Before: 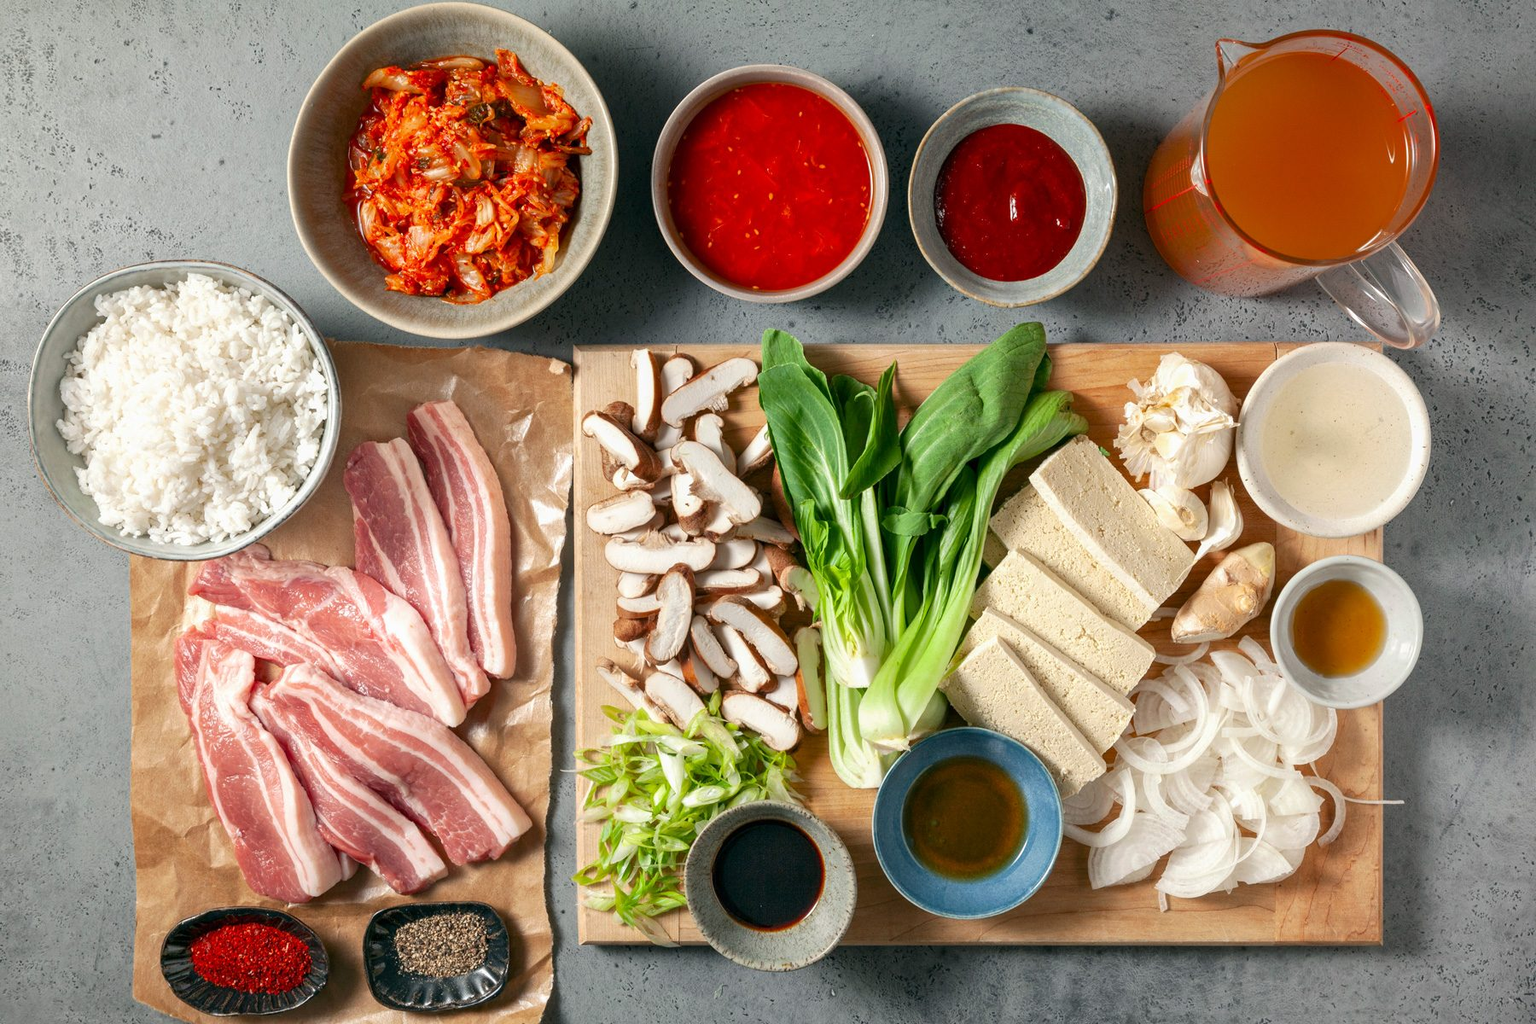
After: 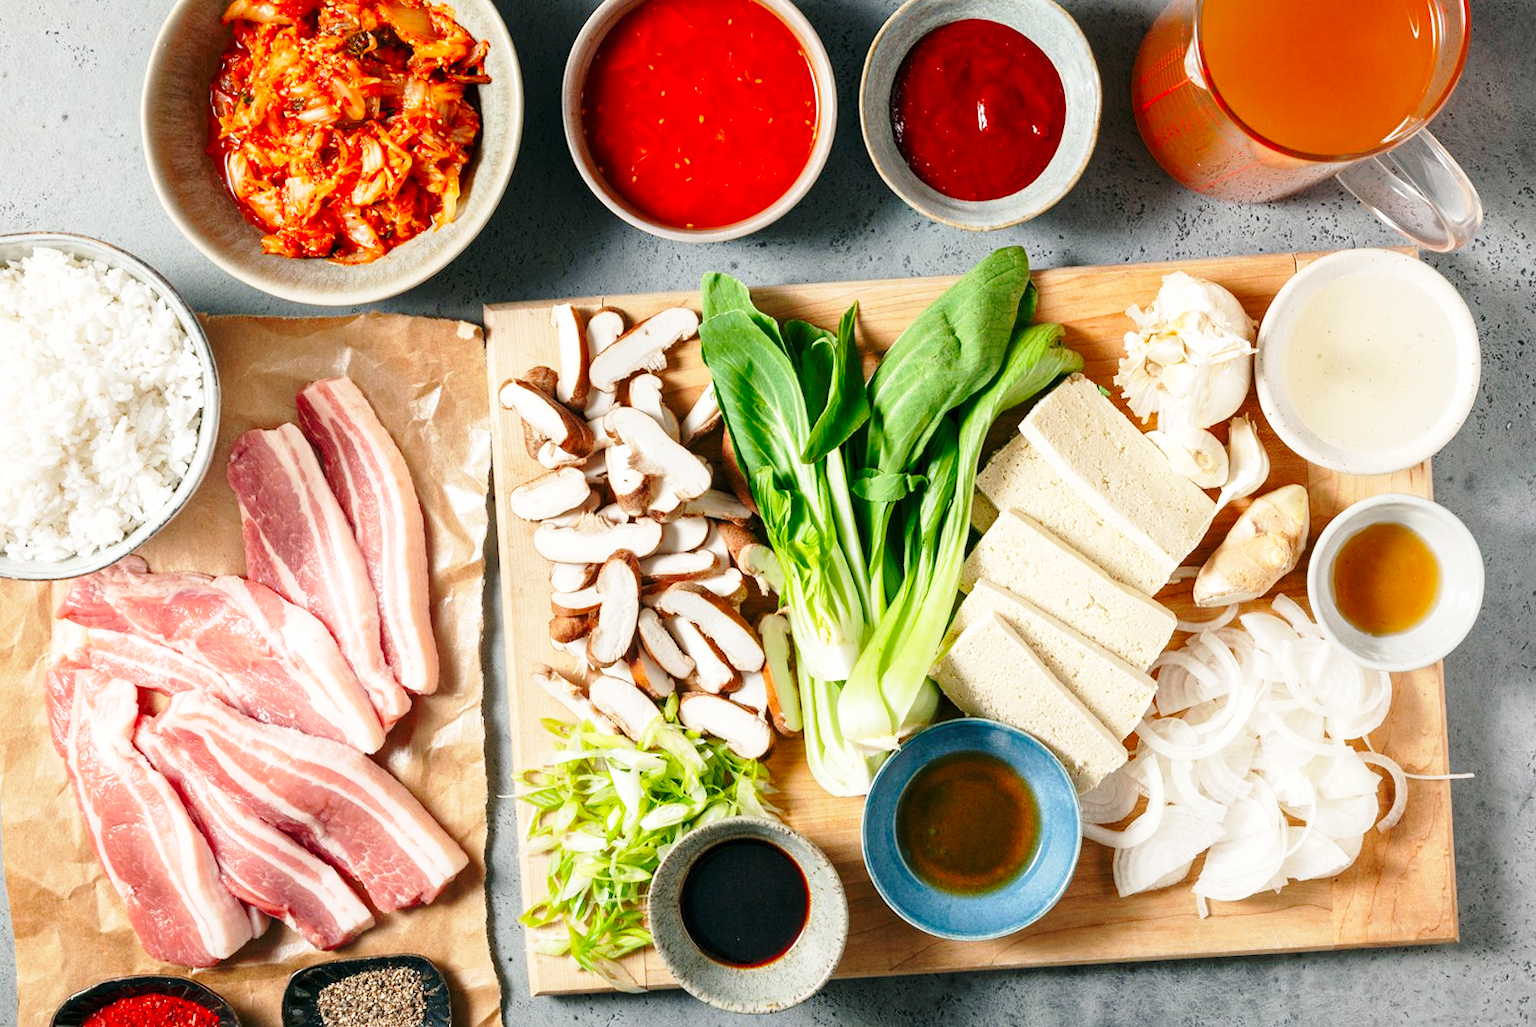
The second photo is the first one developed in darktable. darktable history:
crop and rotate: angle 3.39°, left 6.007%, top 5.69%
base curve: curves: ch0 [(0, 0) (0.028, 0.03) (0.121, 0.232) (0.46, 0.748) (0.859, 0.968) (1, 1)], preserve colors none
